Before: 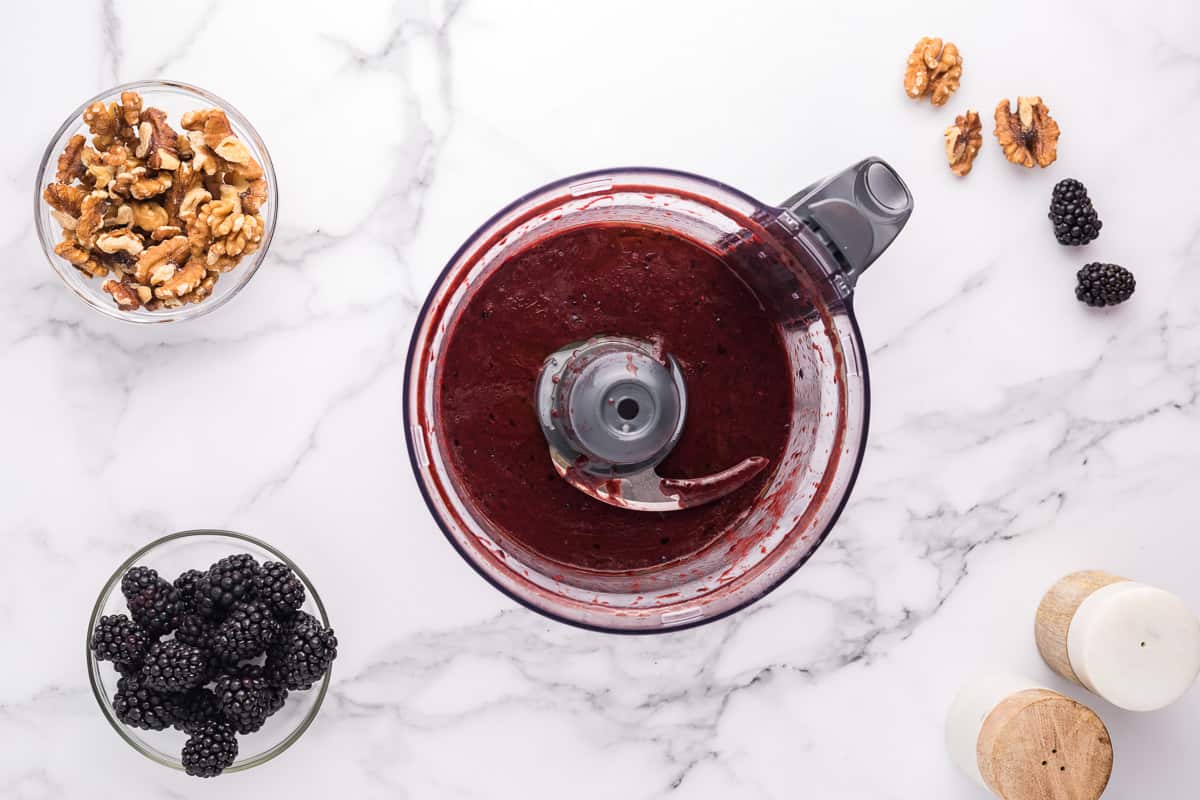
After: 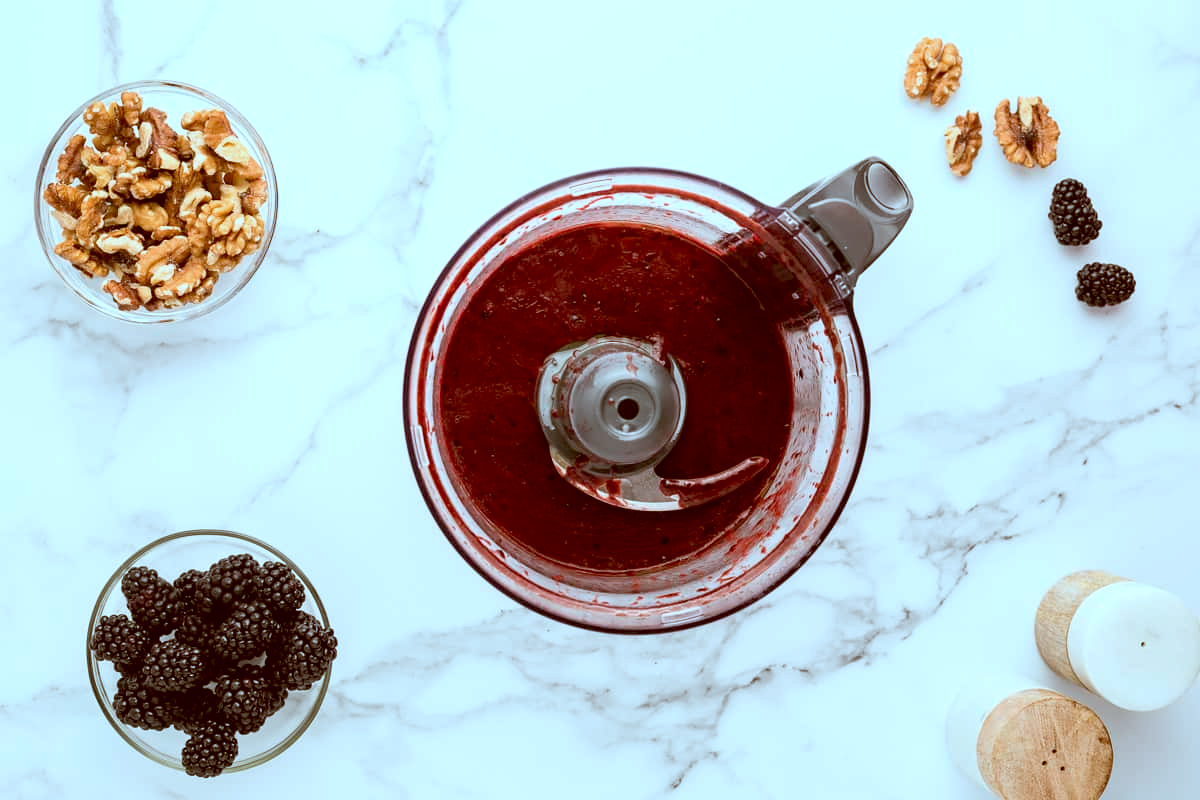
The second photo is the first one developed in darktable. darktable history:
exposure: black level correction 0.008, exposure 0.088 EV, compensate exposure bias true, compensate highlight preservation false
color correction: highlights a* -14.26, highlights b* -16.06, shadows a* 10.32, shadows b* 29
